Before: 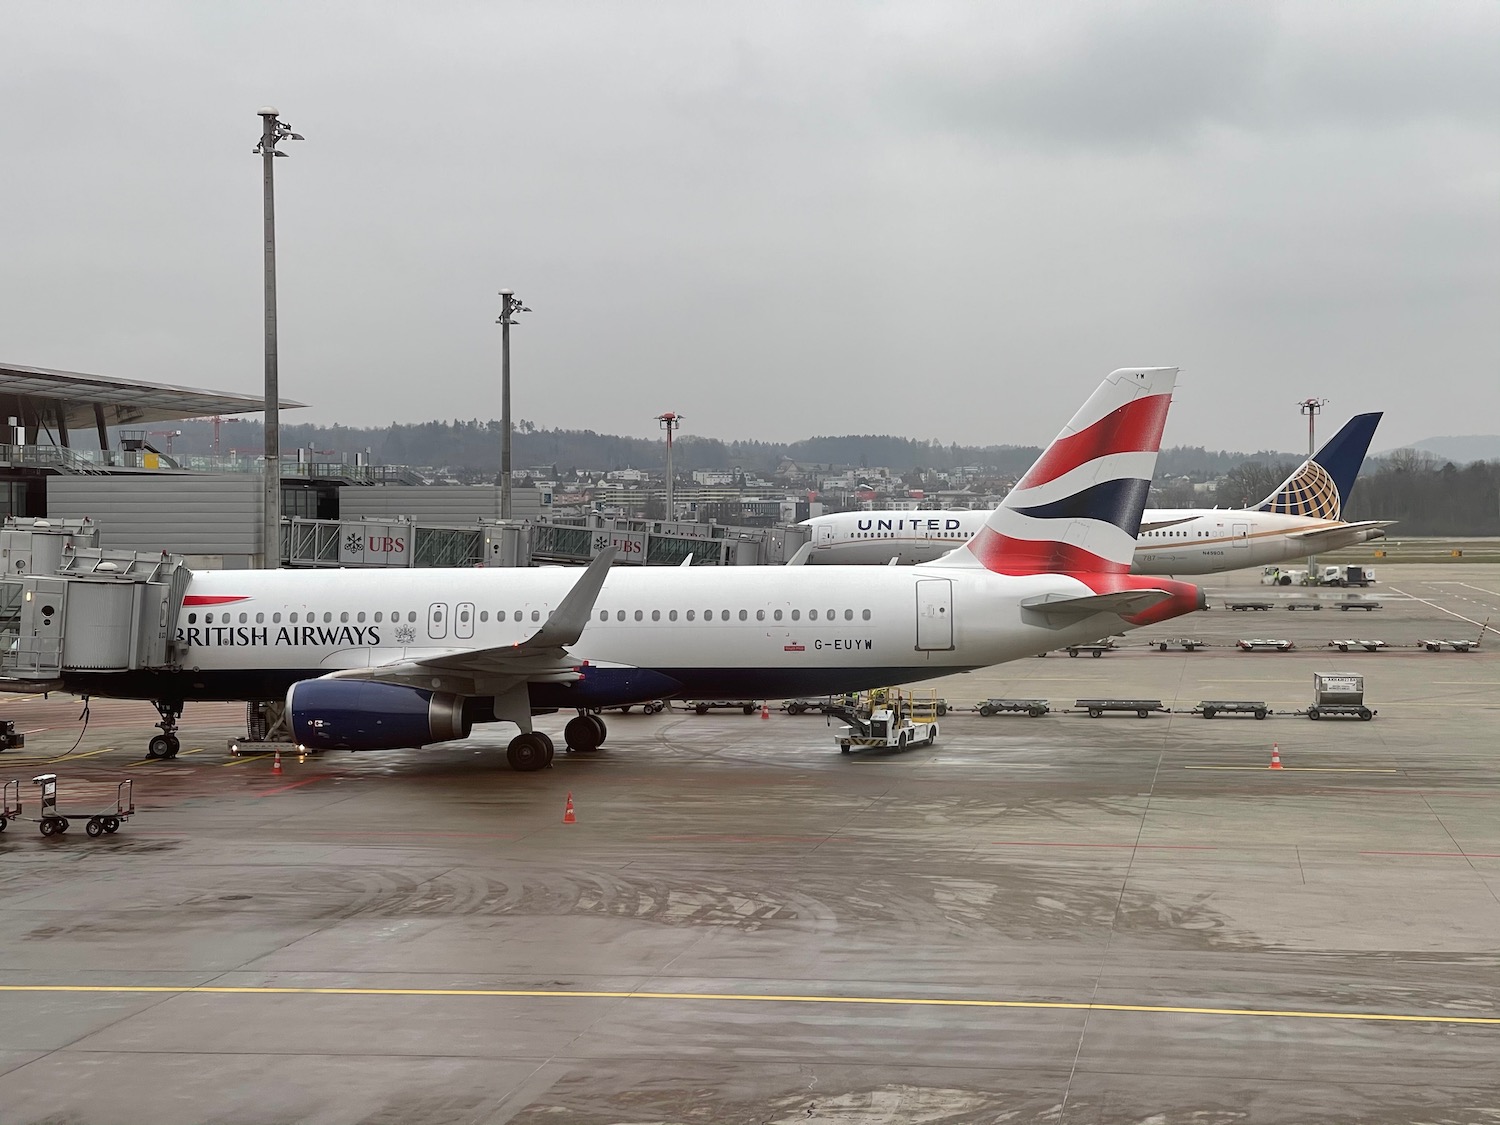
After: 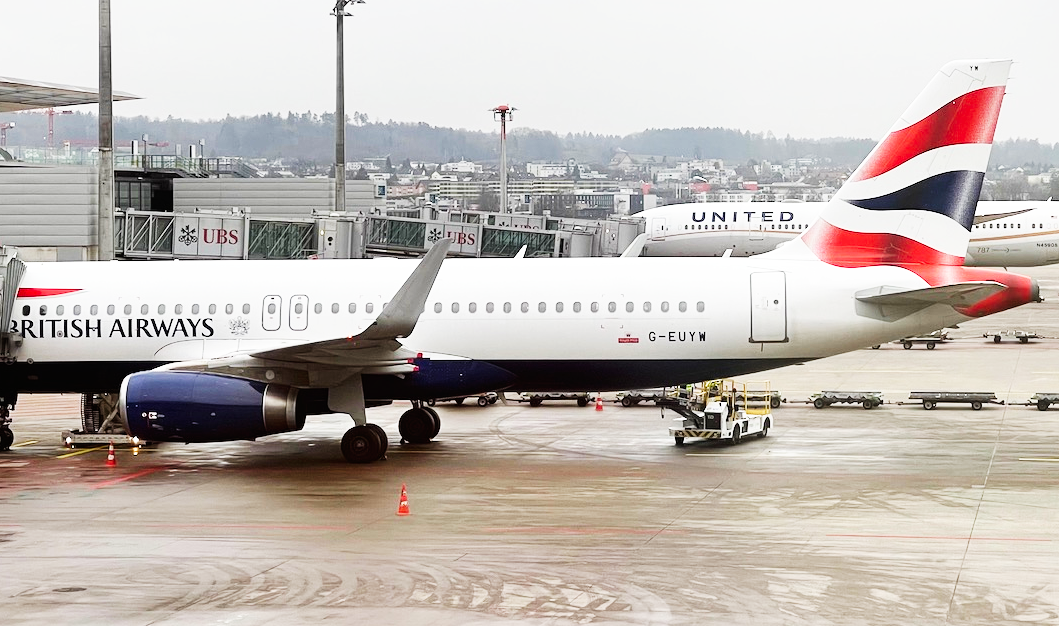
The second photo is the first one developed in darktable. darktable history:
crop: left 11.129%, top 27.388%, right 18.242%, bottom 16.962%
base curve: curves: ch0 [(0, 0) (0.007, 0.004) (0.027, 0.03) (0.046, 0.07) (0.207, 0.54) (0.442, 0.872) (0.673, 0.972) (1, 1)], preserve colors none
